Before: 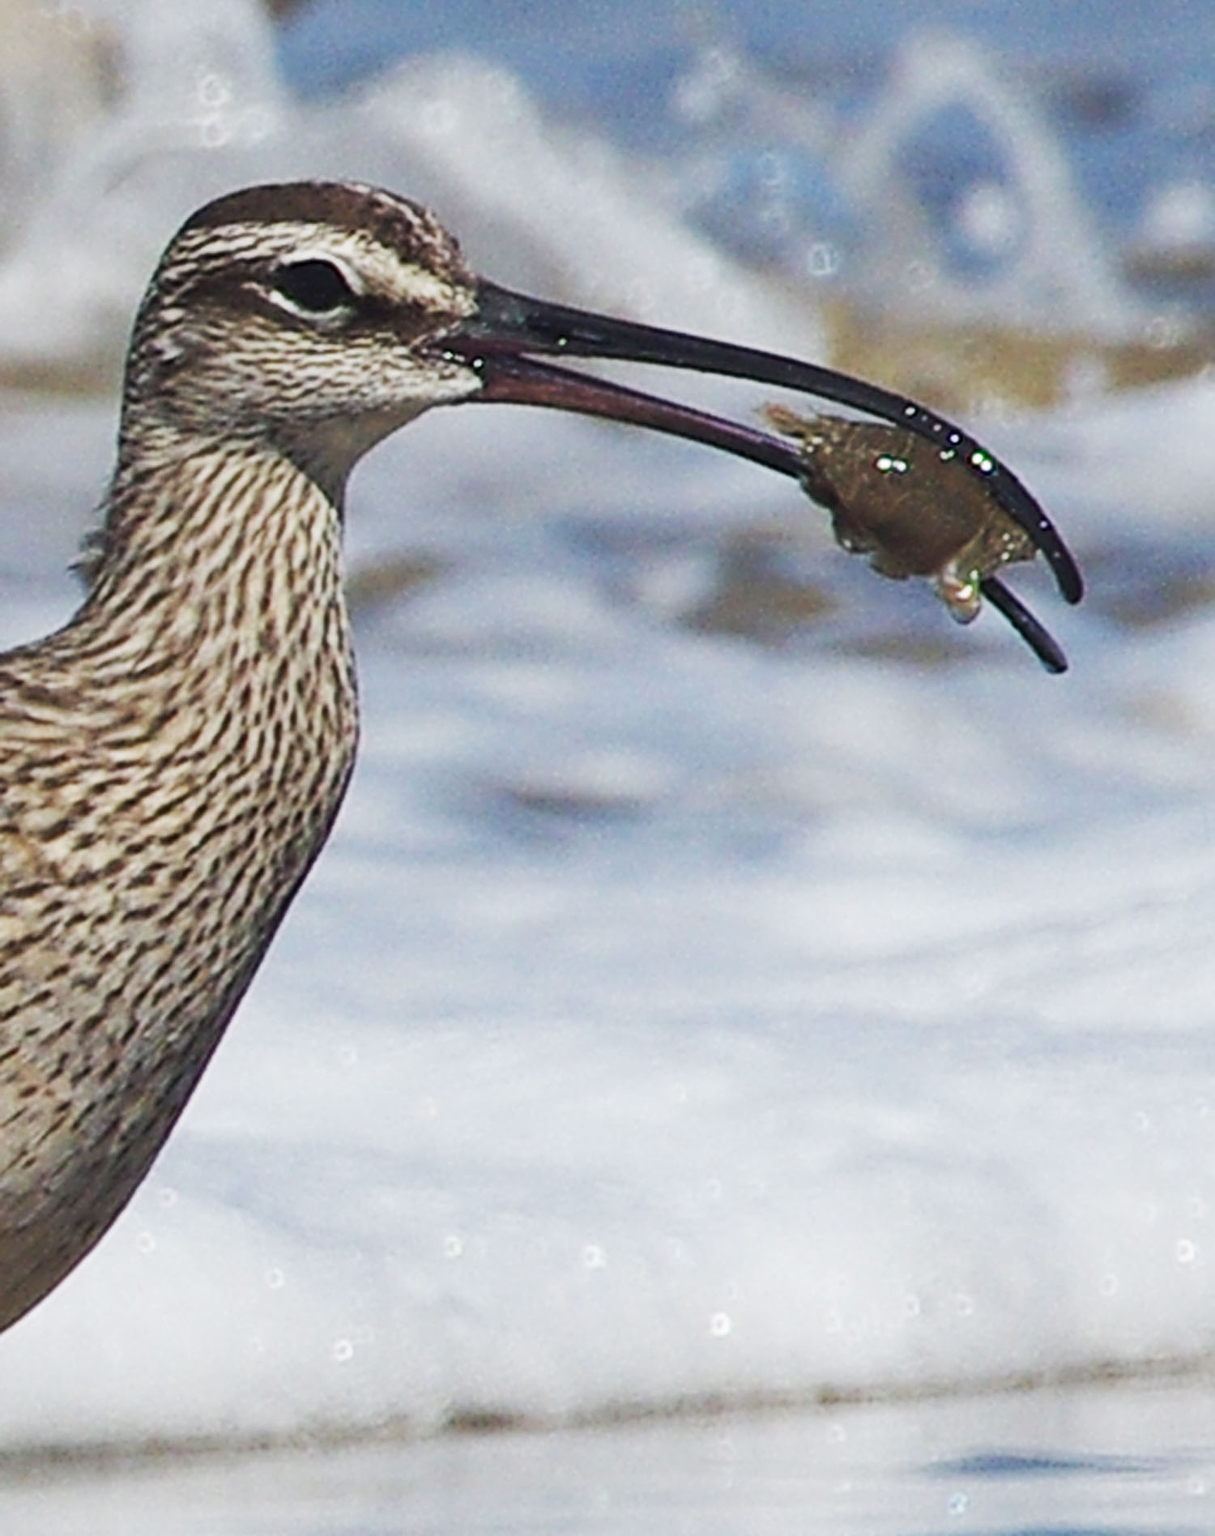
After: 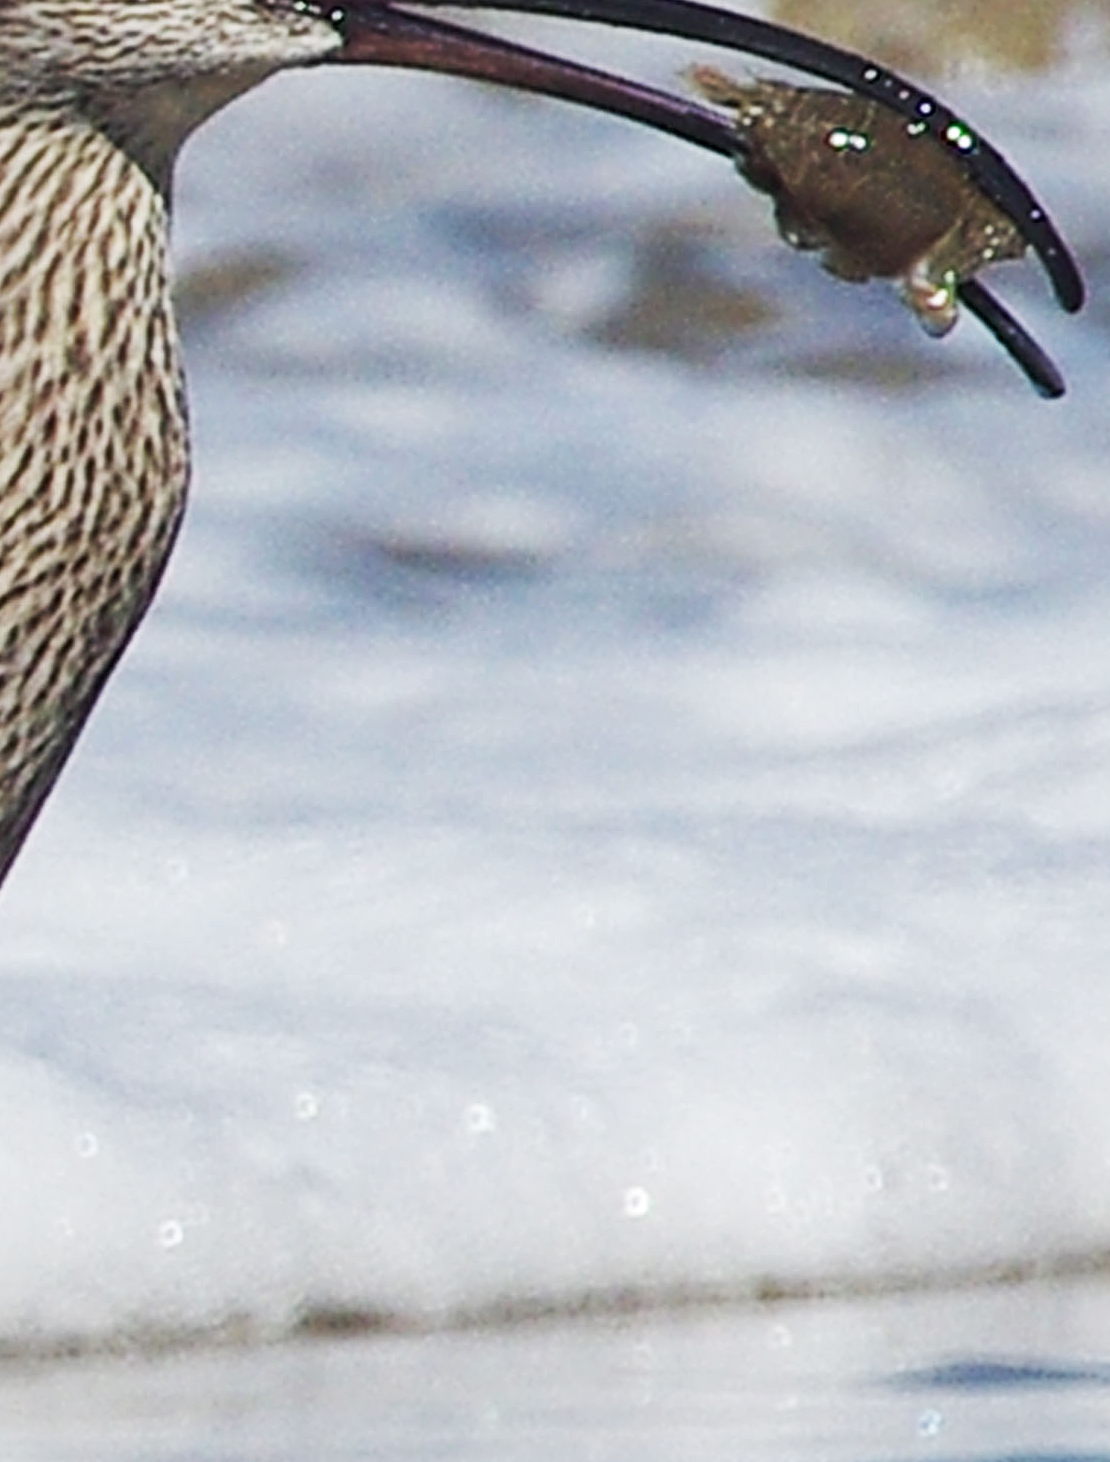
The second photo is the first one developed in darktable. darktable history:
crop: left 16.871%, top 22.857%, right 9.116%
local contrast: mode bilateral grid, contrast 20, coarseness 50, detail 120%, midtone range 0.2
